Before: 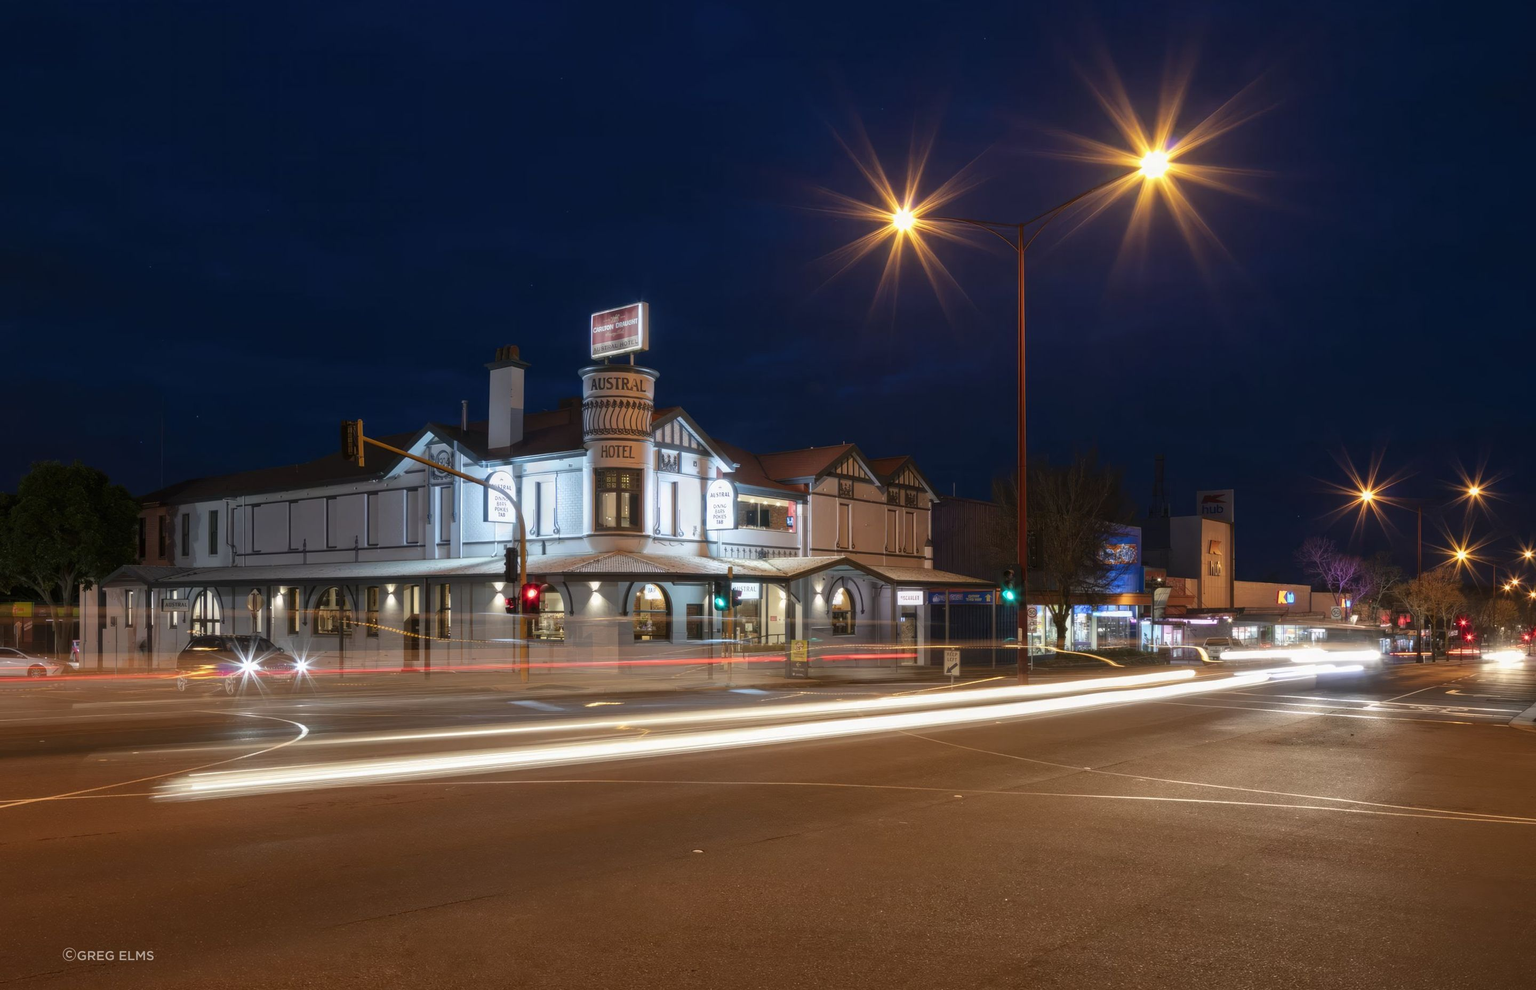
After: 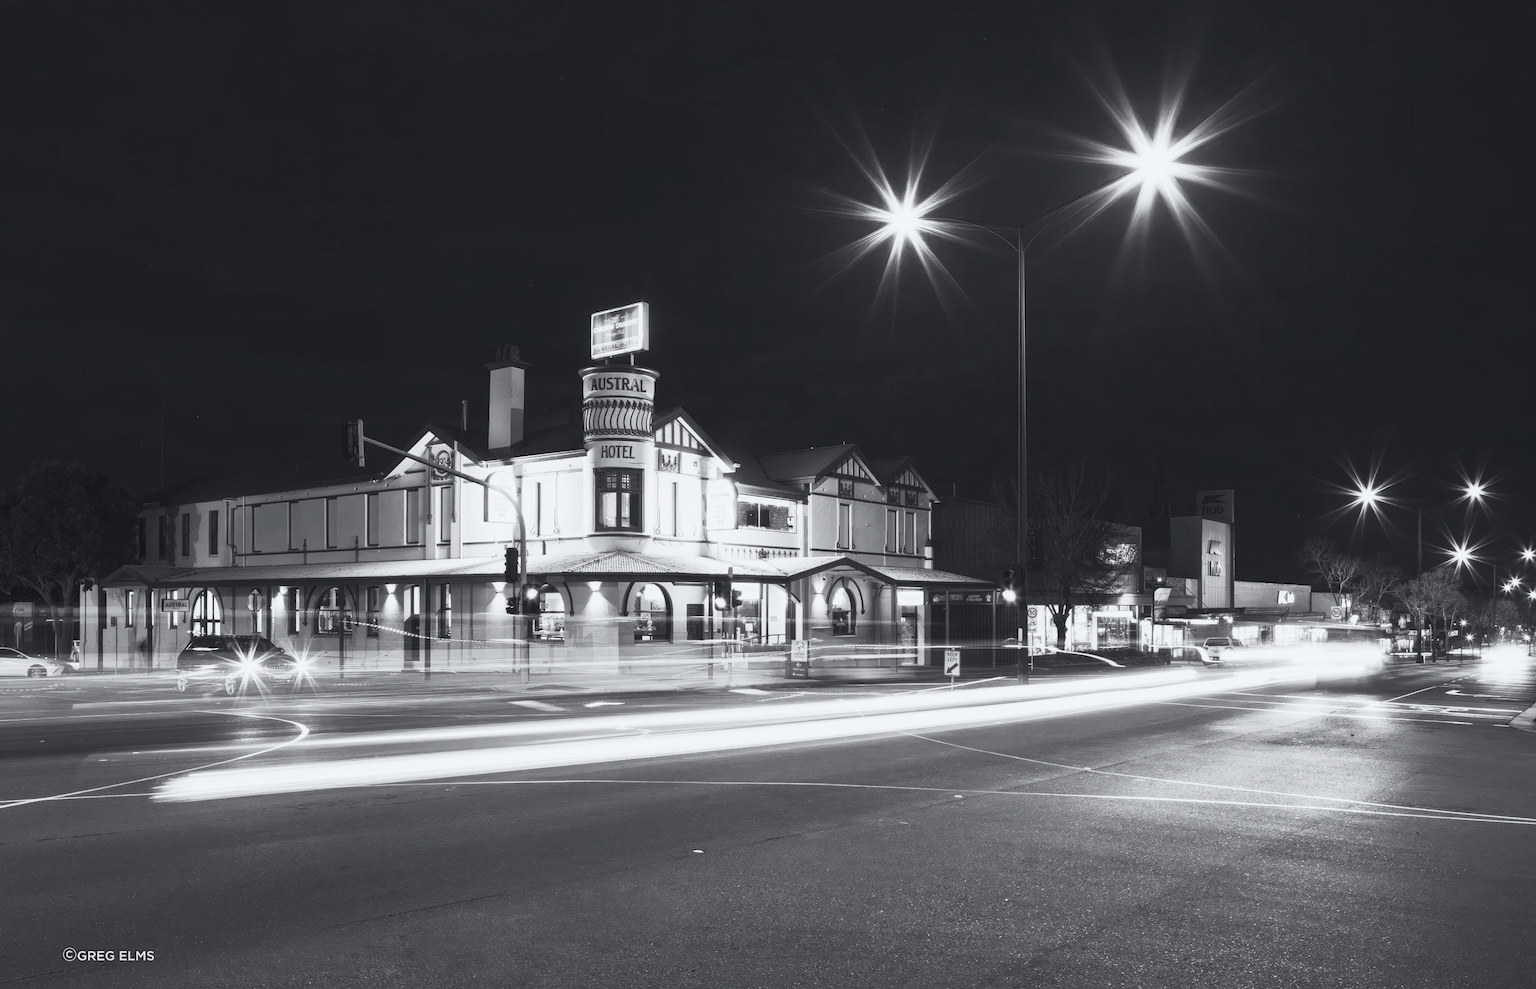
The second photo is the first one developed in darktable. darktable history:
shadows and highlights: radius 334.93, shadows 63.48, highlights 6.06, compress 87.7%, highlights color adjustment 39.73%, soften with gaussian
tone curve: curves: ch0 [(0, 0.045) (0.155, 0.169) (0.46, 0.466) (0.751, 0.788) (1, 0.961)]; ch1 [(0, 0) (0.43, 0.408) (0.472, 0.469) (0.505, 0.503) (0.553, 0.555) (0.592, 0.581) (1, 1)]; ch2 [(0, 0) (0.505, 0.495) (0.579, 0.569) (1, 1)], color space Lab, independent channels, preserve colors none
contrast brightness saturation: contrast 0.53, brightness 0.47, saturation -1
color balance rgb: perceptual saturation grading › global saturation 20%, global vibrance 20%
